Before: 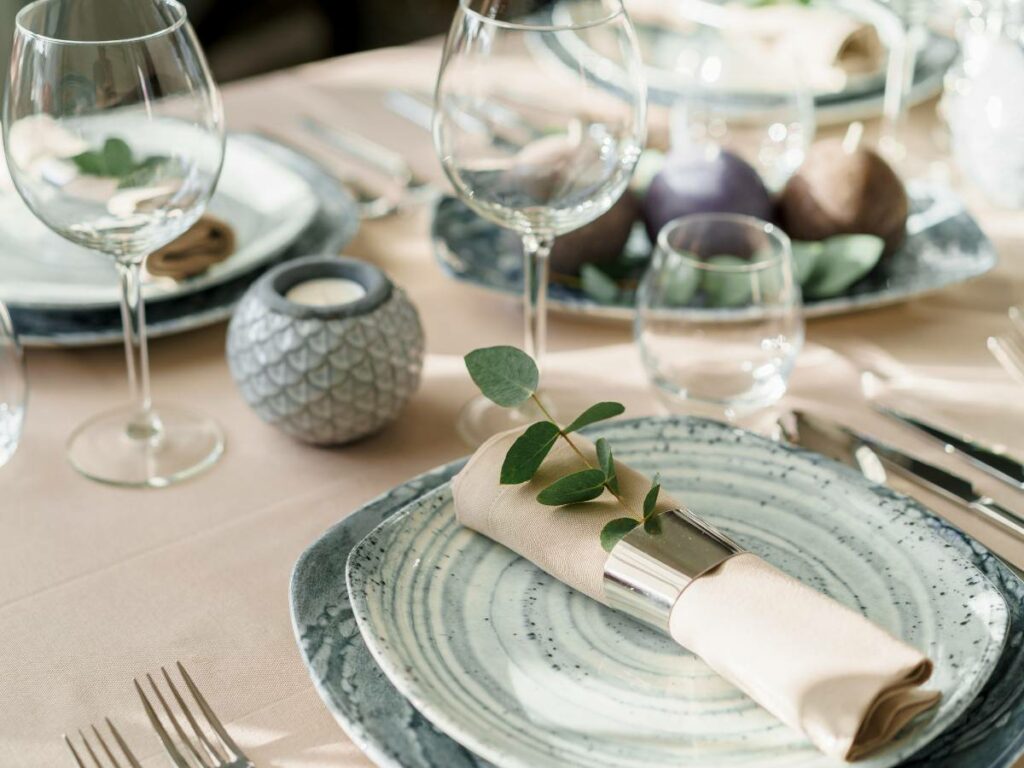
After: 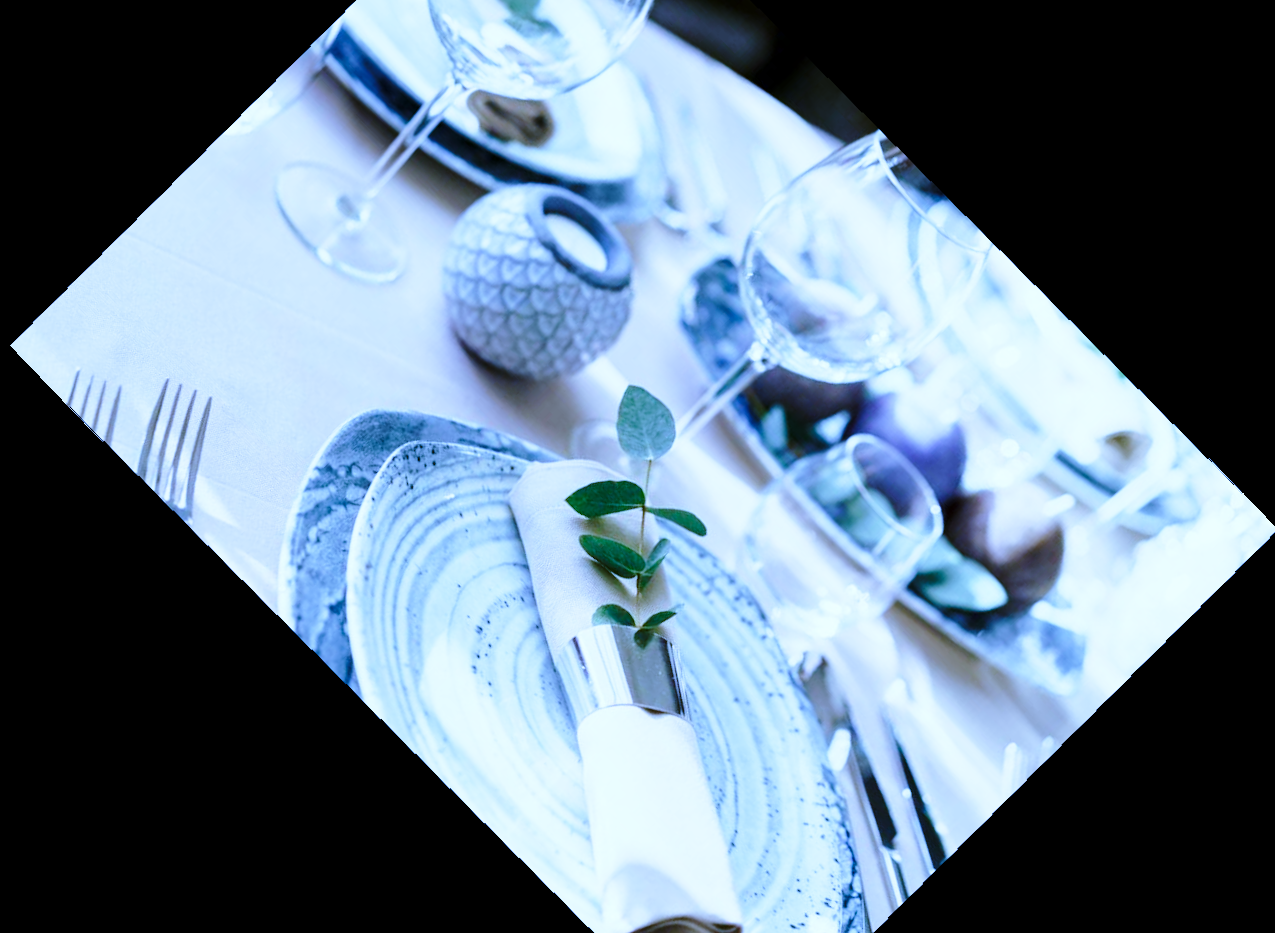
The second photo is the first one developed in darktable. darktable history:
white balance: red 0.766, blue 1.537
base curve: curves: ch0 [(0, 0) (0.028, 0.03) (0.121, 0.232) (0.46, 0.748) (0.859, 0.968) (1, 1)], preserve colors none
color calibration: illuminant as shot in camera, x 0.37, y 0.382, temperature 4313.32 K
crop and rotate: angle -46.26°, top 16.234%, right 0.912%, bottom 11.704%
rotate and perspective: rotation -1.17°, automatic cropping off
